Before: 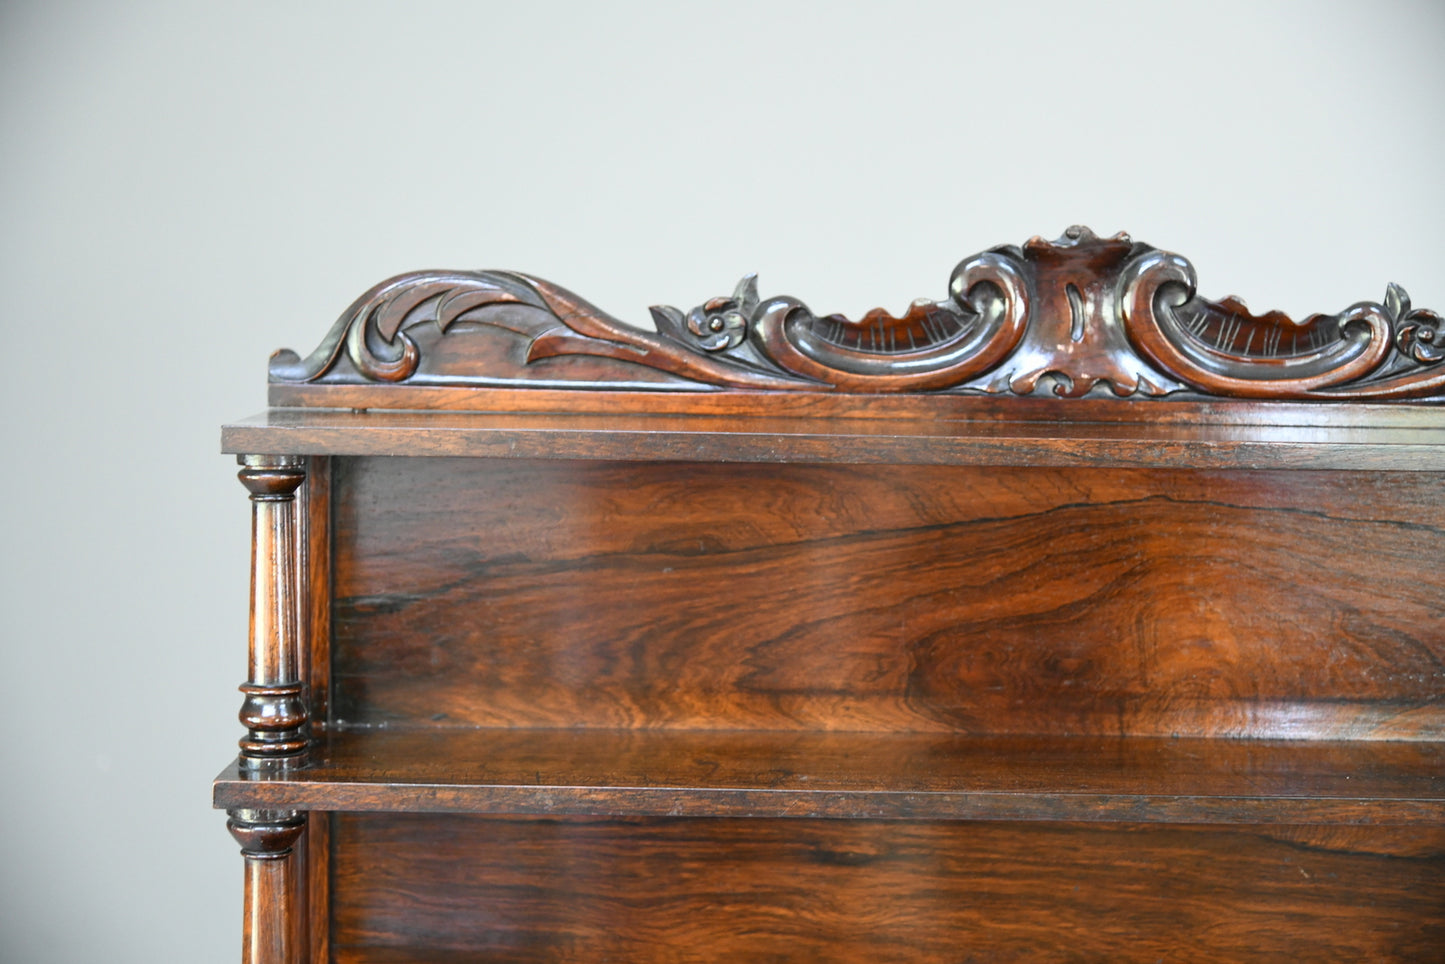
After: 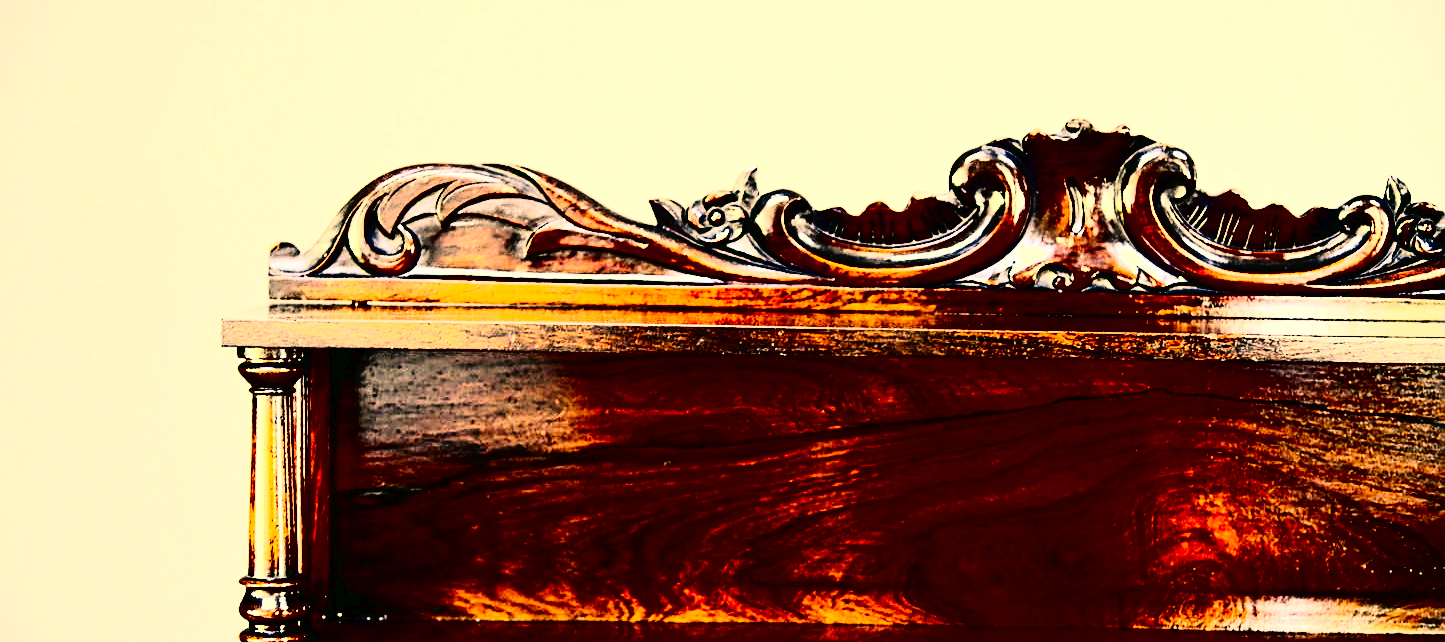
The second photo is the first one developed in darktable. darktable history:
base curve: preserve colors none
sharpen: on, module defaults
color correction: highlights a* 15, highlights b* 31.55
crop: top 11.166%, bottom 22.168%
tone equalizer: -8 EV -0.75 EV, -7 EV -0.7 EV, -6 EV -0.6 EV, -5 EV -0.4 EV, -3 EV 0.4 EV, -2 EV 0.6 EV, -1 EV 0.7 EV, +0 EV 0.75 EV, edges refinement/feathering 500, mask exposure compensation -1.57 EV, preserve details no
tone curve: curves: ch0 [(0, 0) (0.003, 0.019) (0.011, 0.022) (0.025, 0.025) (0.044, 0.04) (0.069, 0.069) (0.1, 0.108) (0.136, 0.152) (0.177, 0.199) (0.224, 0.26) (0.277, 0.321) (0.335, 0.392) (0.399, 0.472) (0.468, 0.547) (0.543, 0.624) (0.623, 0.713) (0.709, 0.786) (0.801, 0.865) (0.898, 0.939) (1, 1)], preserve colors none
contrast brightness saturation: contrast 0.77, brightness -1, saturation 1
